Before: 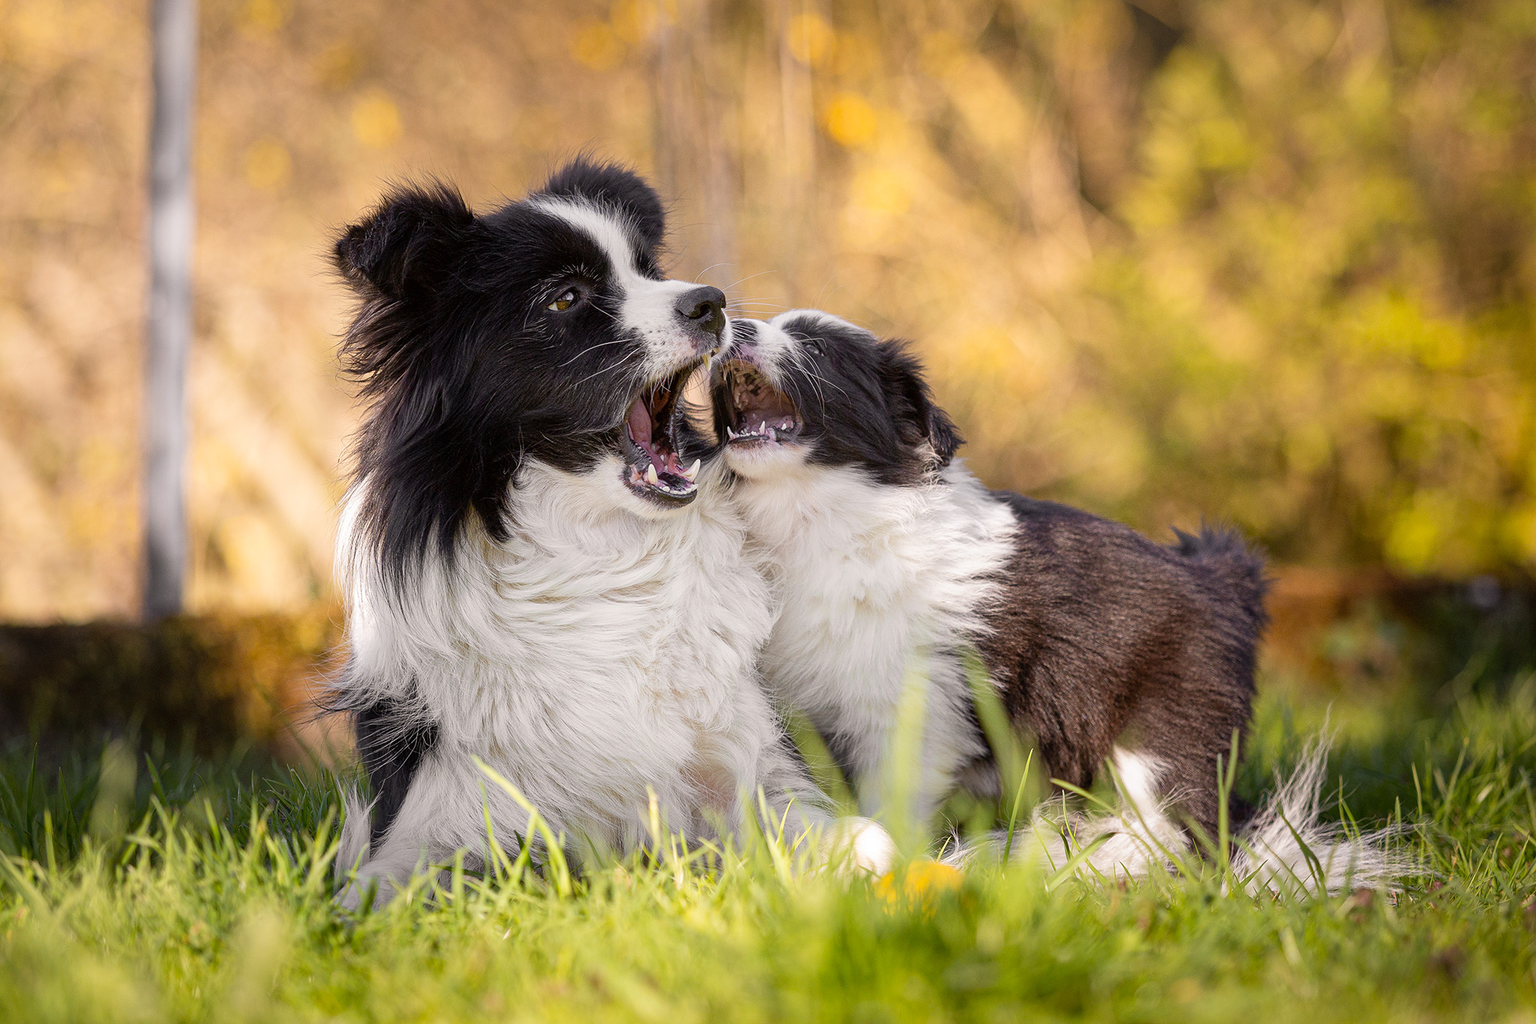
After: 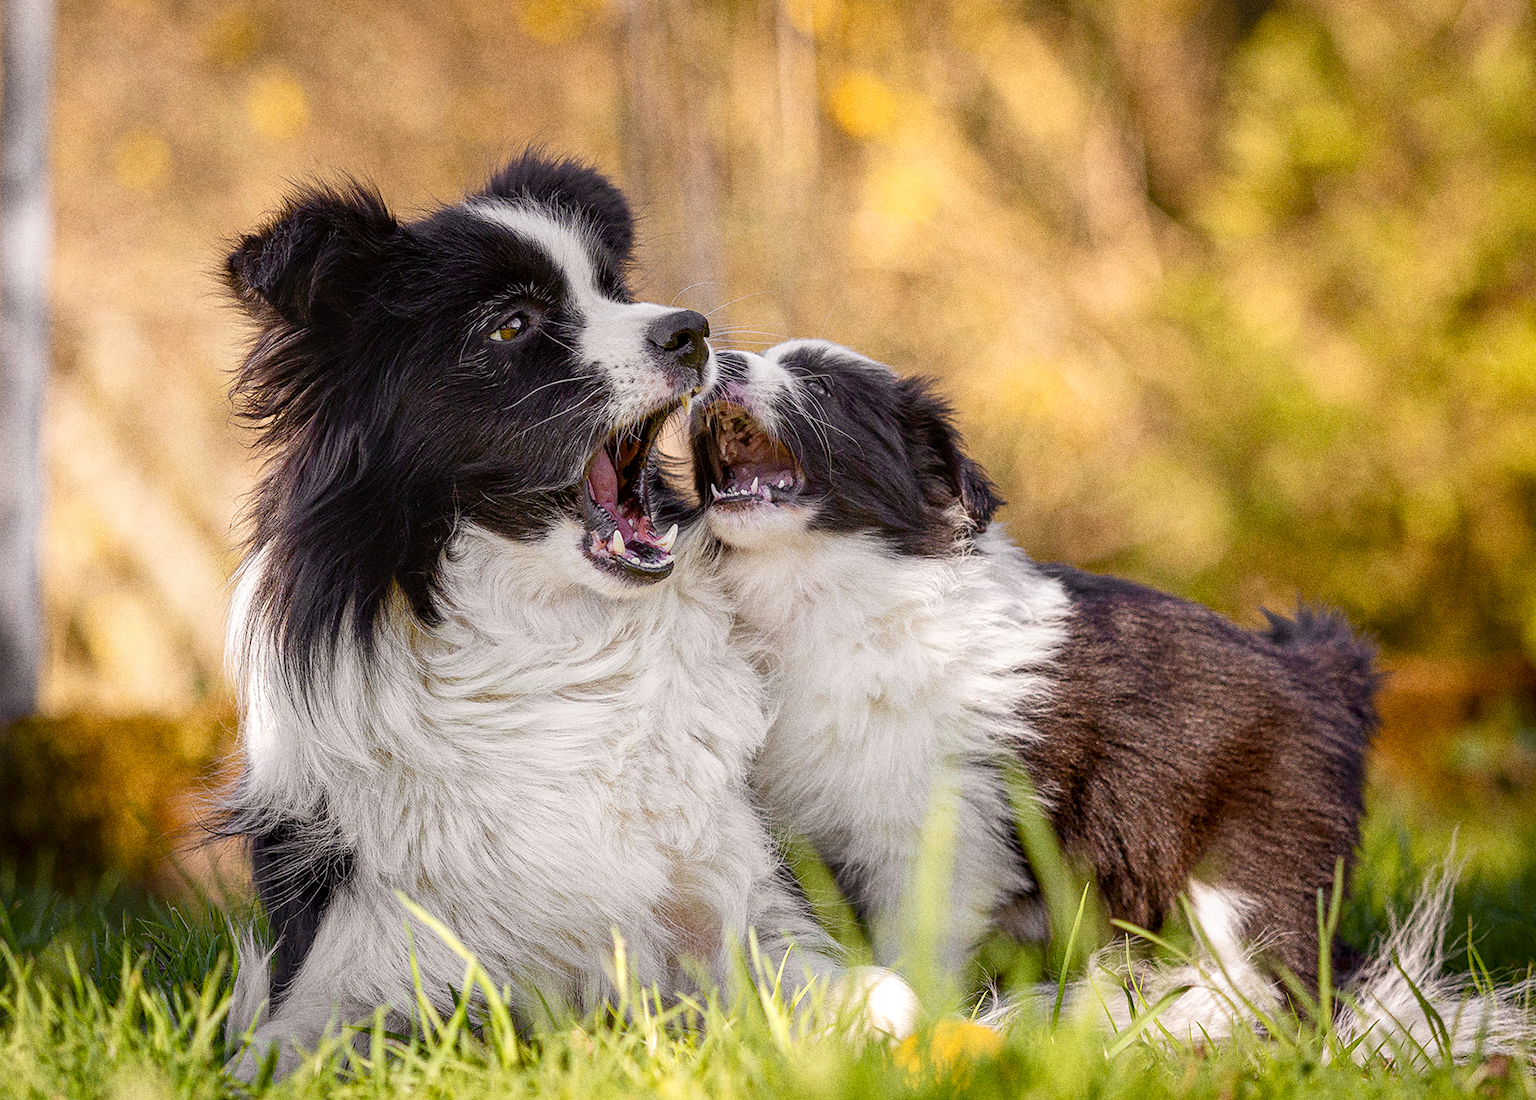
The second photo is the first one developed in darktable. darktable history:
grain: coarseness 0.09 ISO, strength 40%
crop: left 9.929%, top 3.475%, right 9.188%, bottom 9.529%
color balance rgb: perceptual saturation grading › global saturation 20%, perceptual saturation grading › highlights -25%, perceptual saturation grading › shadows 25%
local contrast: on, module defaults
